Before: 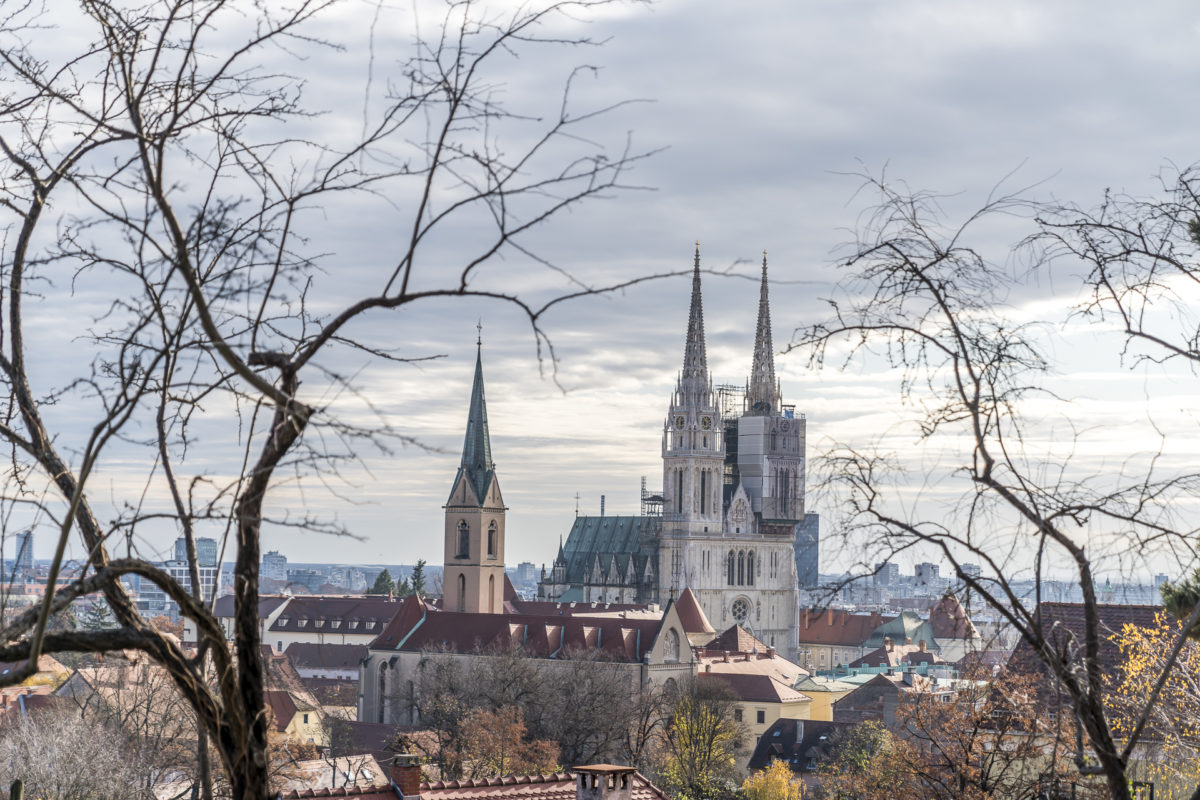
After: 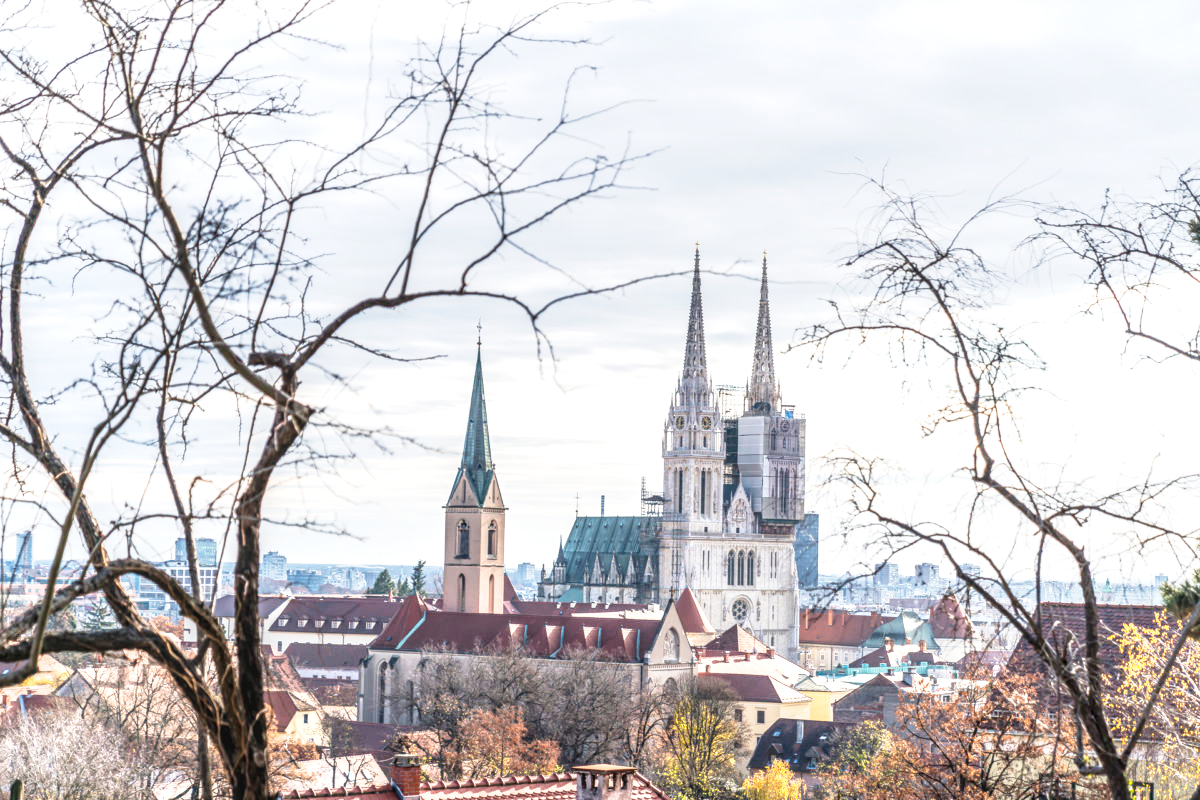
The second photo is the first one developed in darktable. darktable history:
exposure: black level correction -0.002, exposure 0.534 EV, compensate highlight preservation false
contrast equalizer: y [[0.5 ×6], [0.5 ×6], [0.975, 0.964, 0.925, 0.865, 0.793, 0.721], [0 ×6], [0 ×6]]
tone curve: curves: ch0 [(0, 0) (0.091, 0.077) (0.517, 0.574) (0.745, 0.82) (0.844, 0.908) (0.909, 0.942) (1, 0.973)]; ch1 [(0, 0) (0.437, 0.404) (0.5, 0.5) (0.534, 0.554) (0.58, 0.603) (0.616, 0.649) (1, 1)]; ch2 [(0, 0) (0.442, 0.415) (0.5, 0.5) (0.535, 0.557) (0.585, 0.62) (1, 1)], preserve colors none
local contrast: detail 130%
tone equalizer: -8 EV -0.436 EV, -7 EV -0.415 EV, -6 EV -0.352 EV, -5 EV -0.194 EV, -3 EV 0.238 EV, -2 EV 0.345 EV, -1 EV 0.381 EV, +0 EV 0.428 EV, smoothing diameter 24.89%, edges refinement/feathering 9.93, preserve details guided filter
contrast brightness saturation: contrast -0.106
